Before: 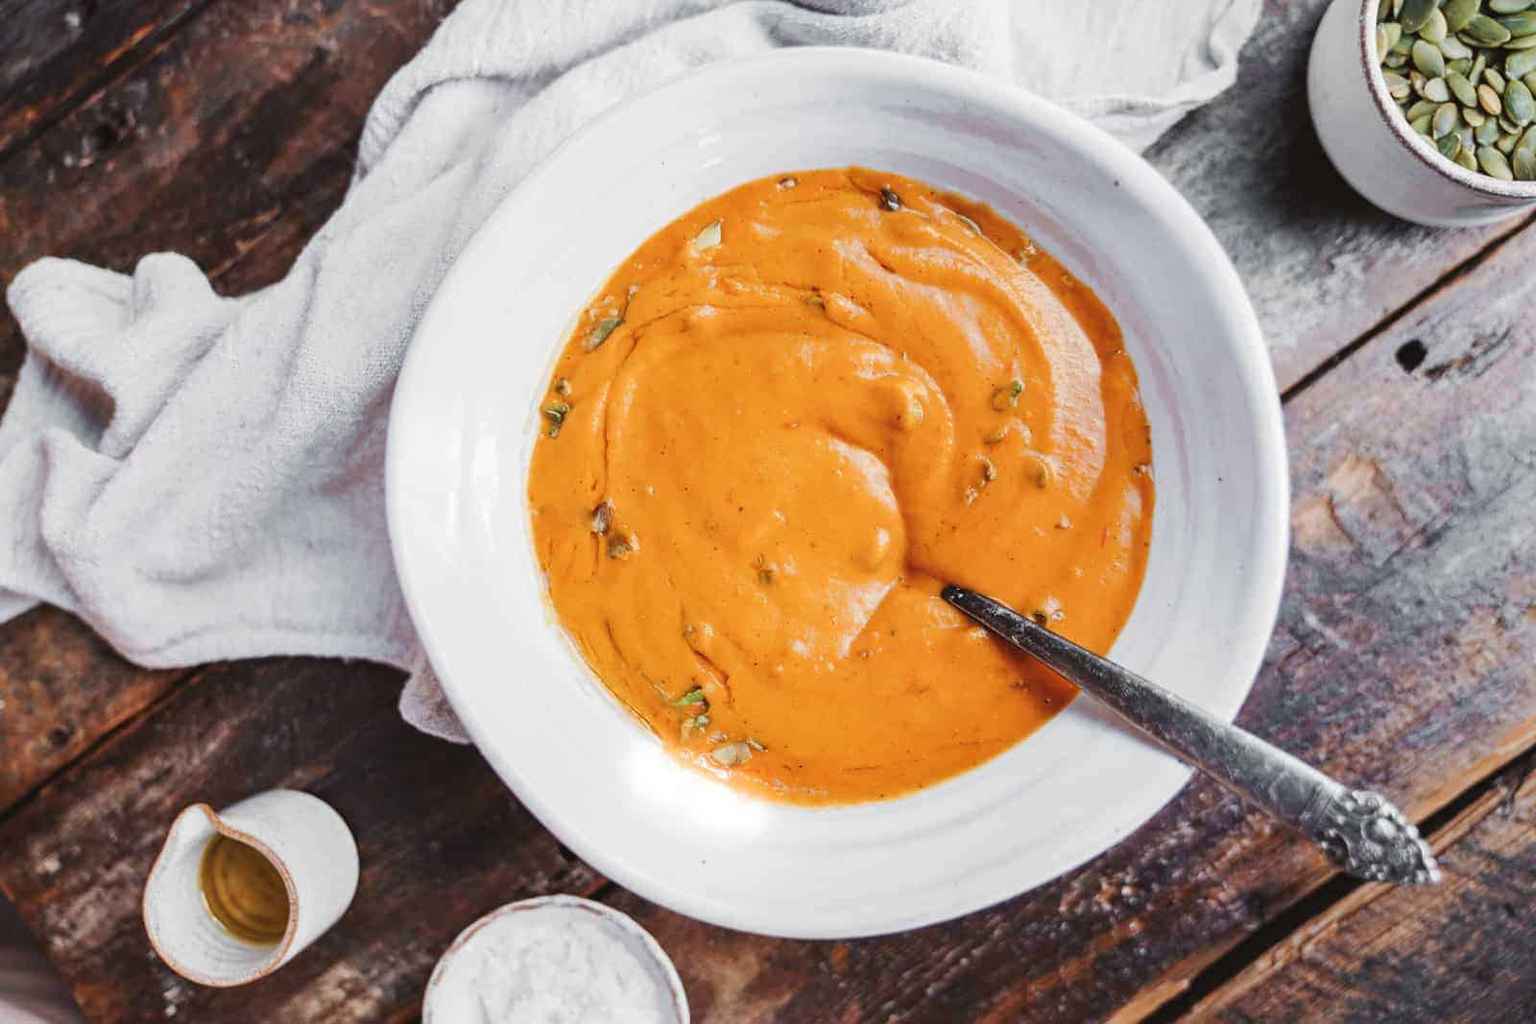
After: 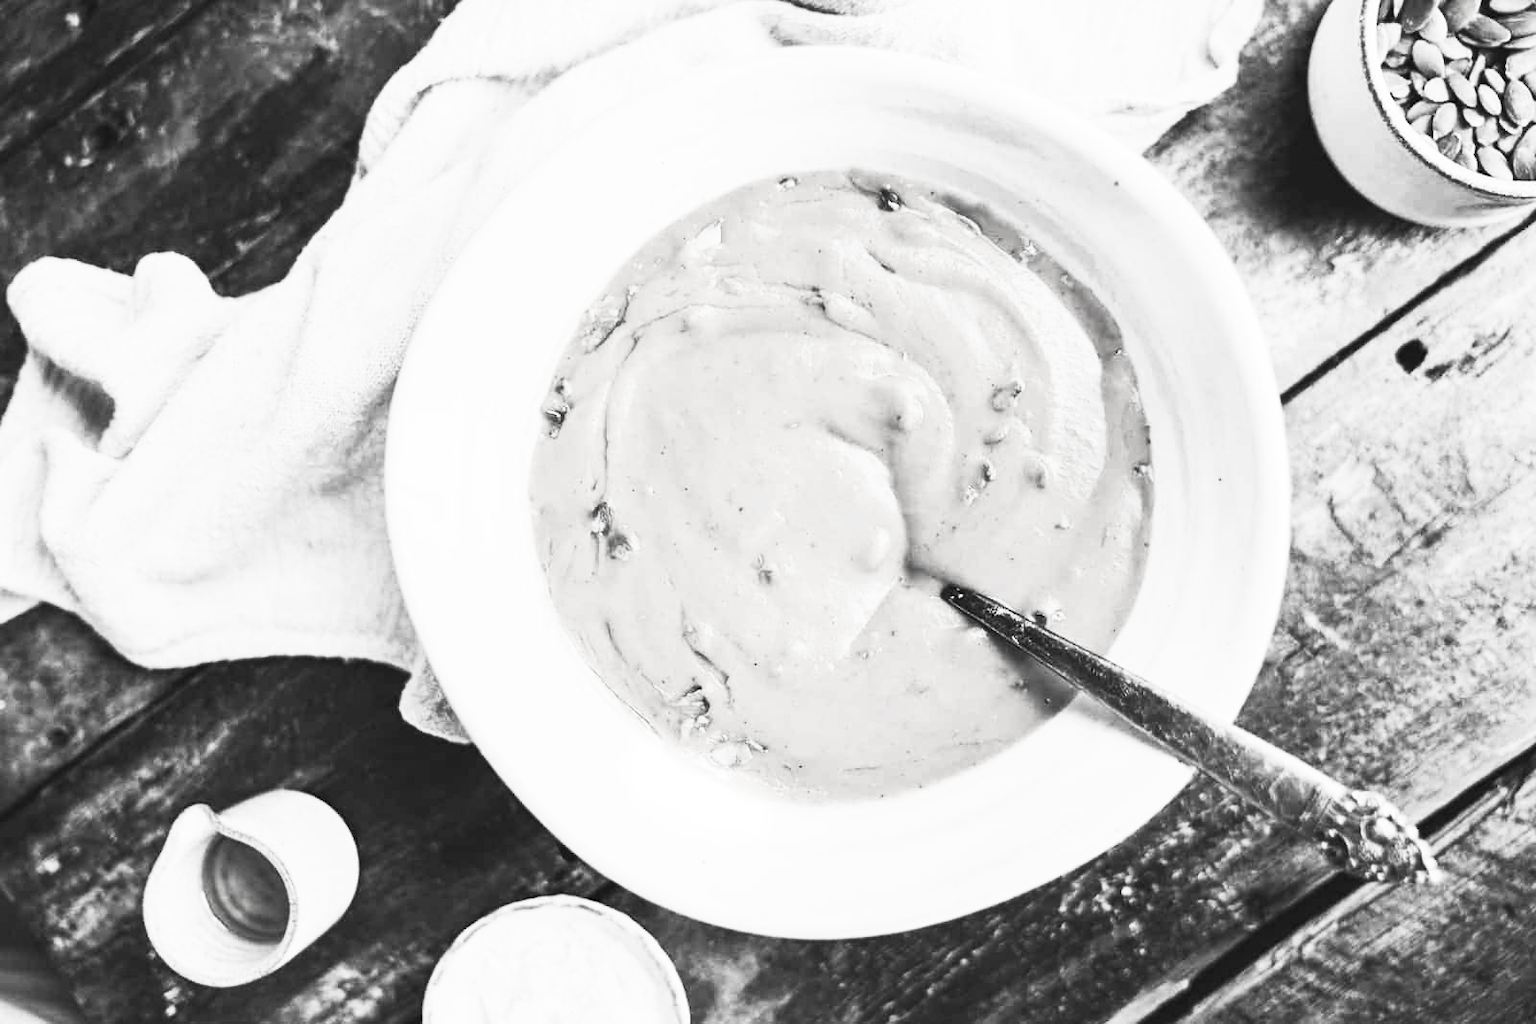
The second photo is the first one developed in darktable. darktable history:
contrast brightness saturation: contrast 0.542, brightness 0.468, saturation -0.992
